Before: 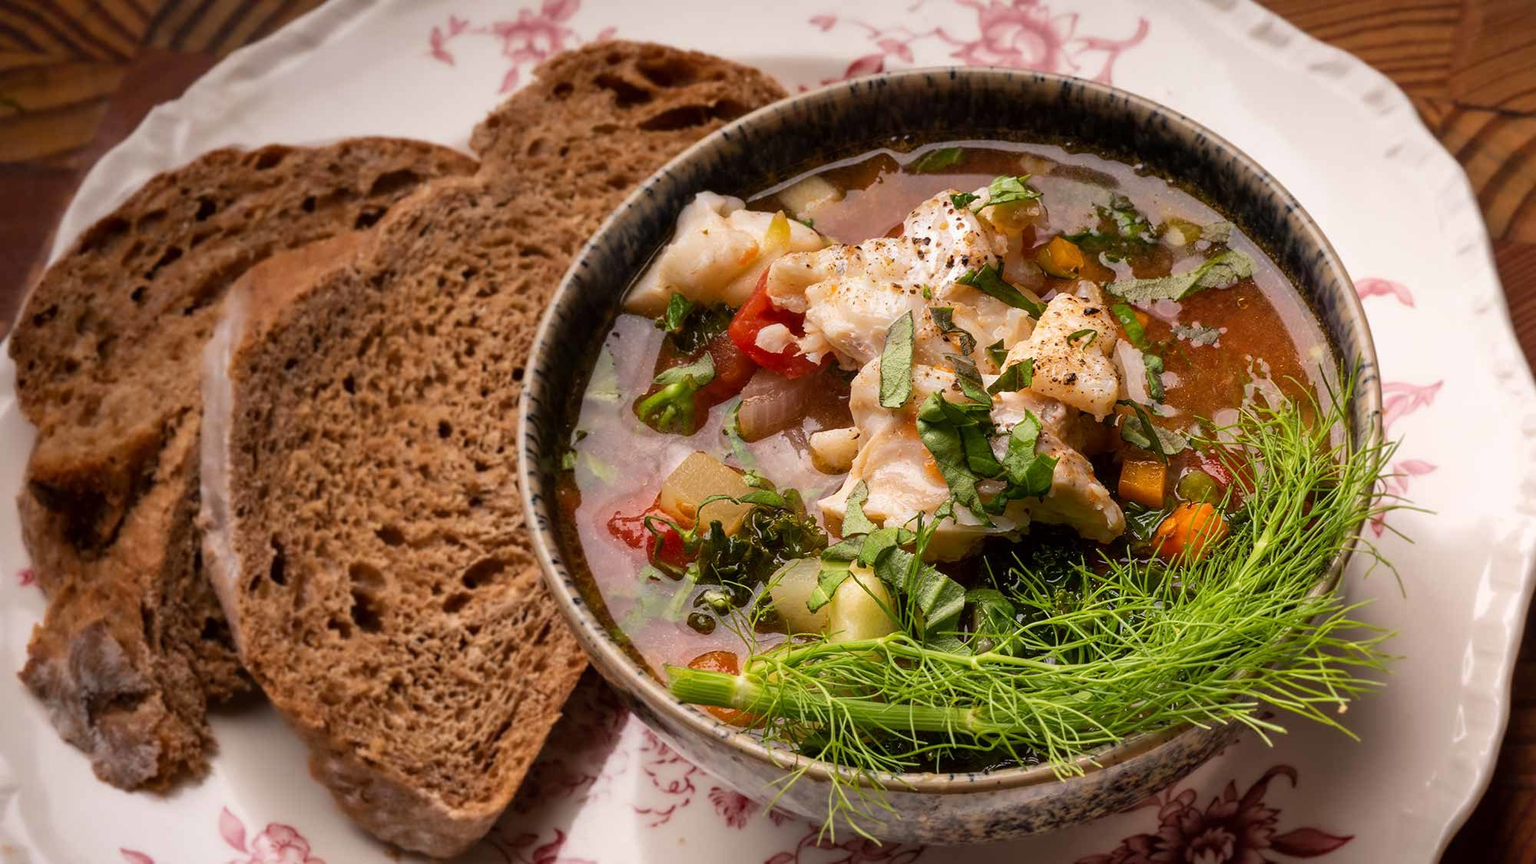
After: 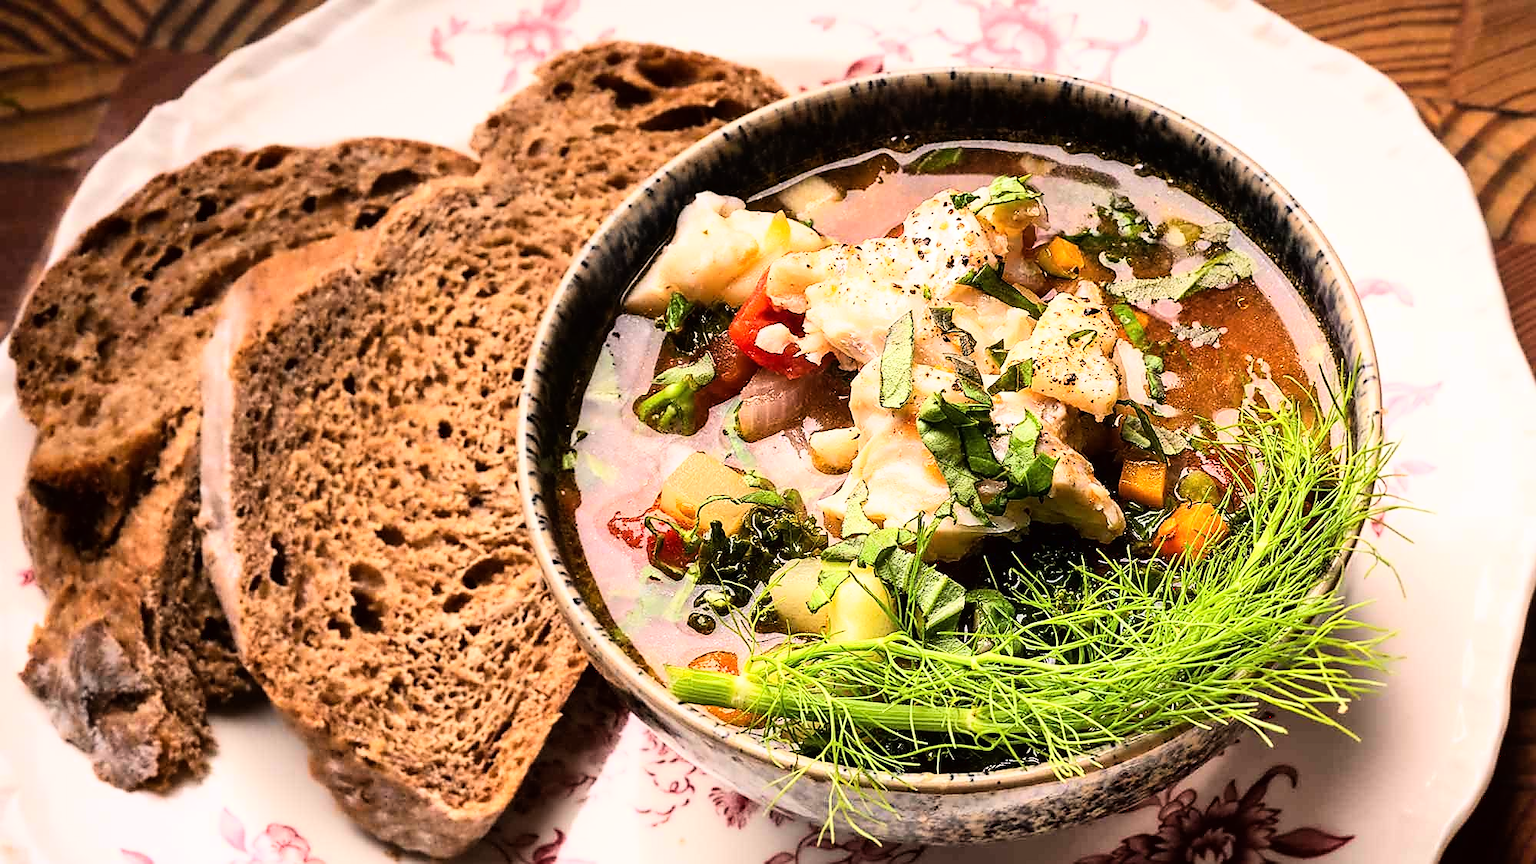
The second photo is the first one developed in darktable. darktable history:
base curve: curves: ch0 [(0, 0) (0.007, 0.004) (0.027, 0.03) (0.046, 0.07) (0.207, 0.54) (0.442, 0.872) (0.673, 0.972) (1, 1)]
sharpen: radius 1.368, amount 1.255, threshold 0.679
